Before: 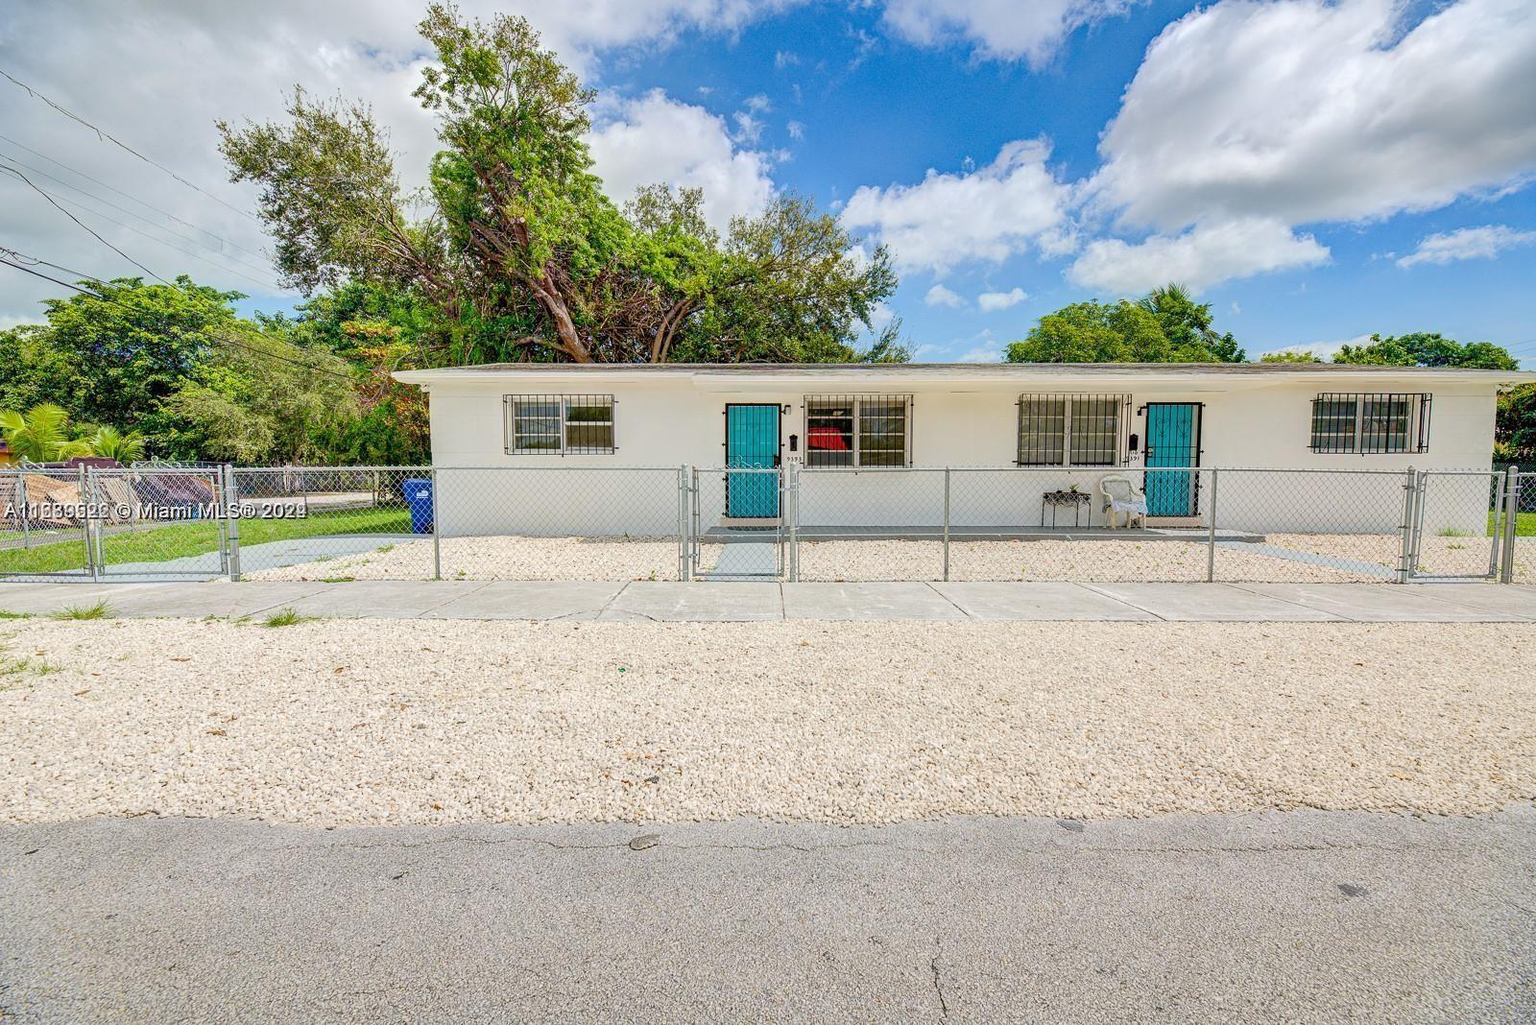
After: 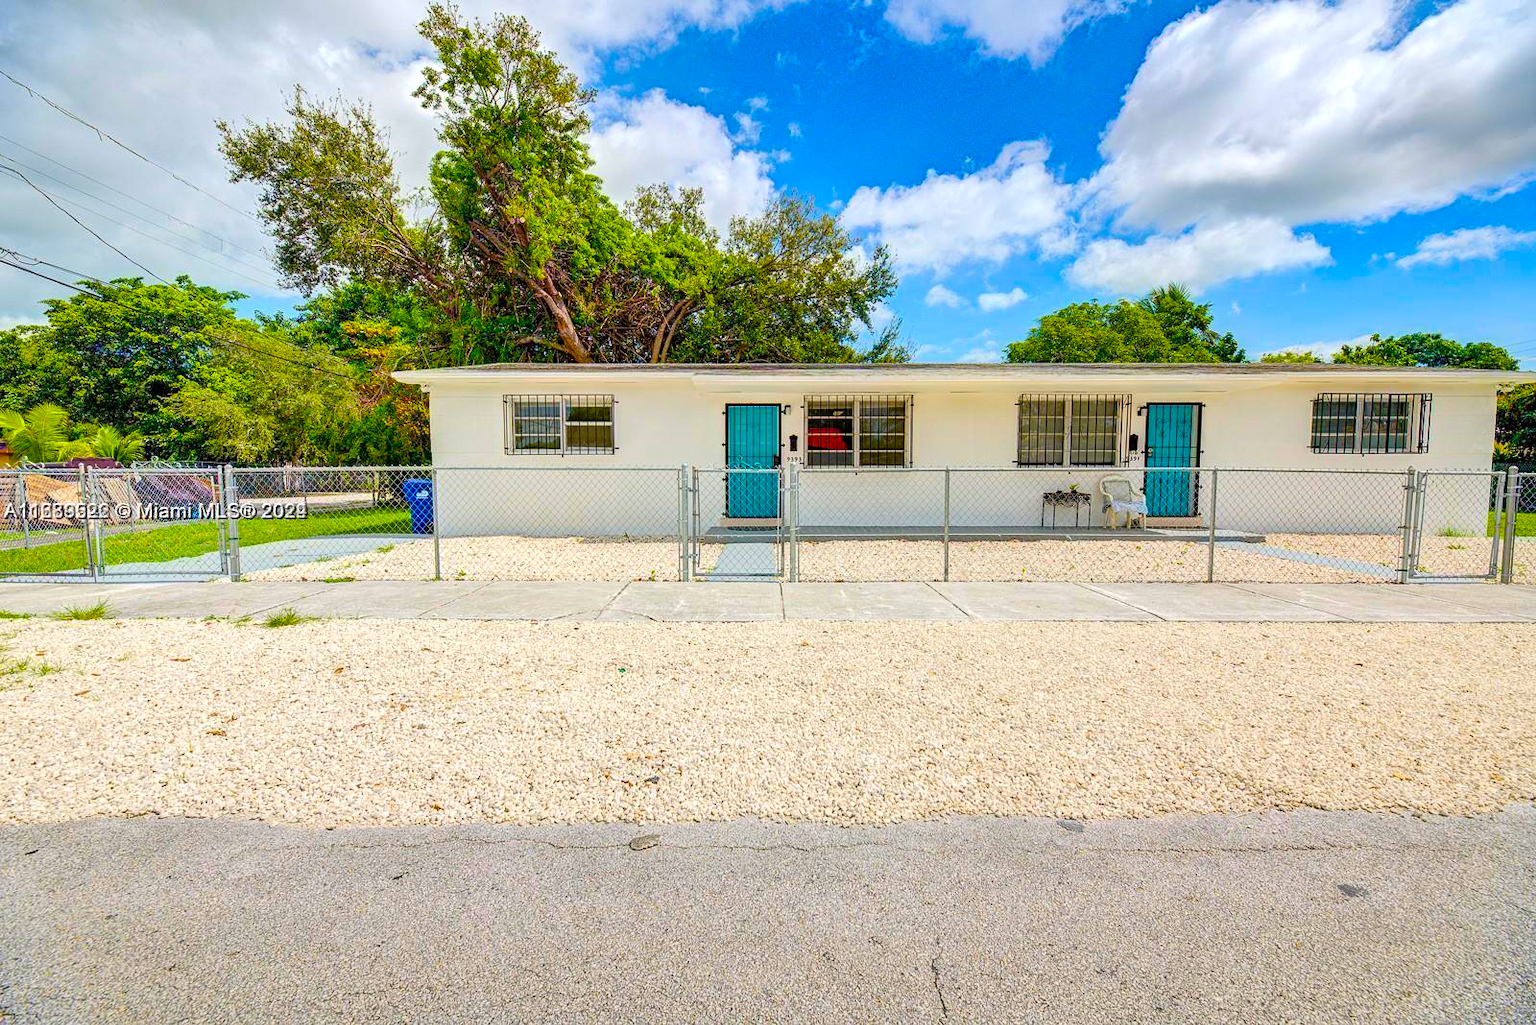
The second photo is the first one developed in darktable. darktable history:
color balance rgb: linear chroma grading › global chroma 8.529%, perceptual saturation grading › global saturation 31.065%, global vibrance 30.456%, contrast 9.715%
